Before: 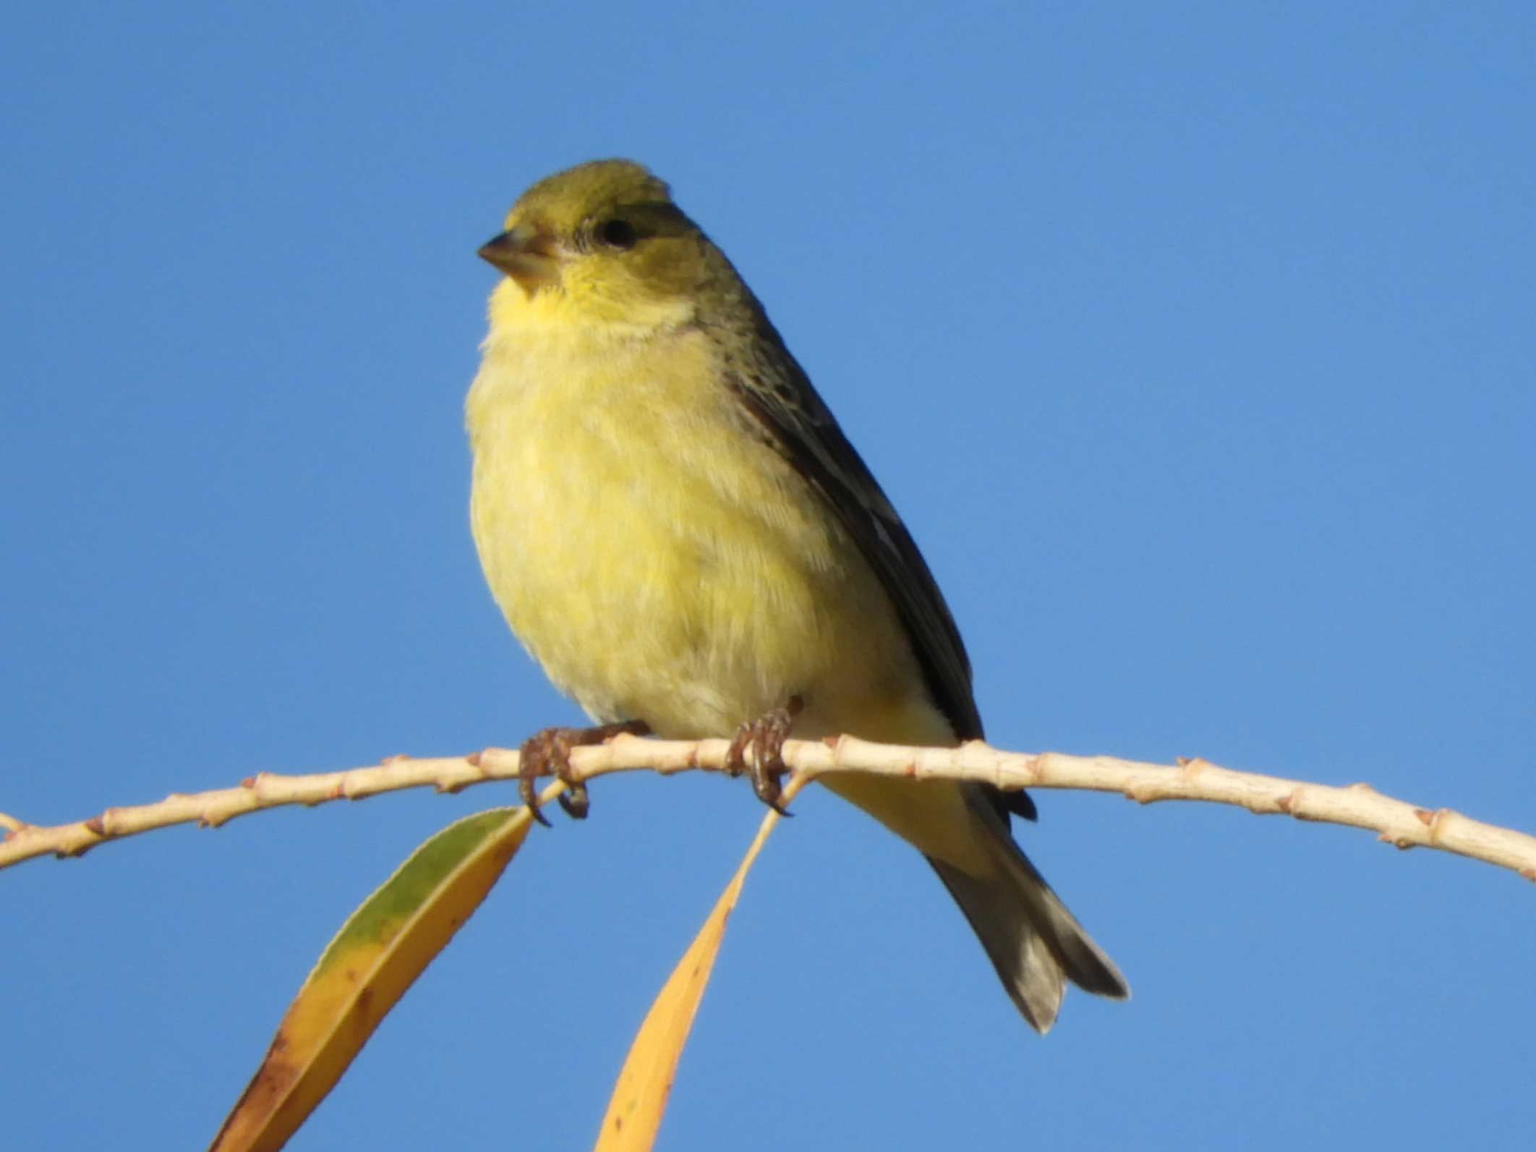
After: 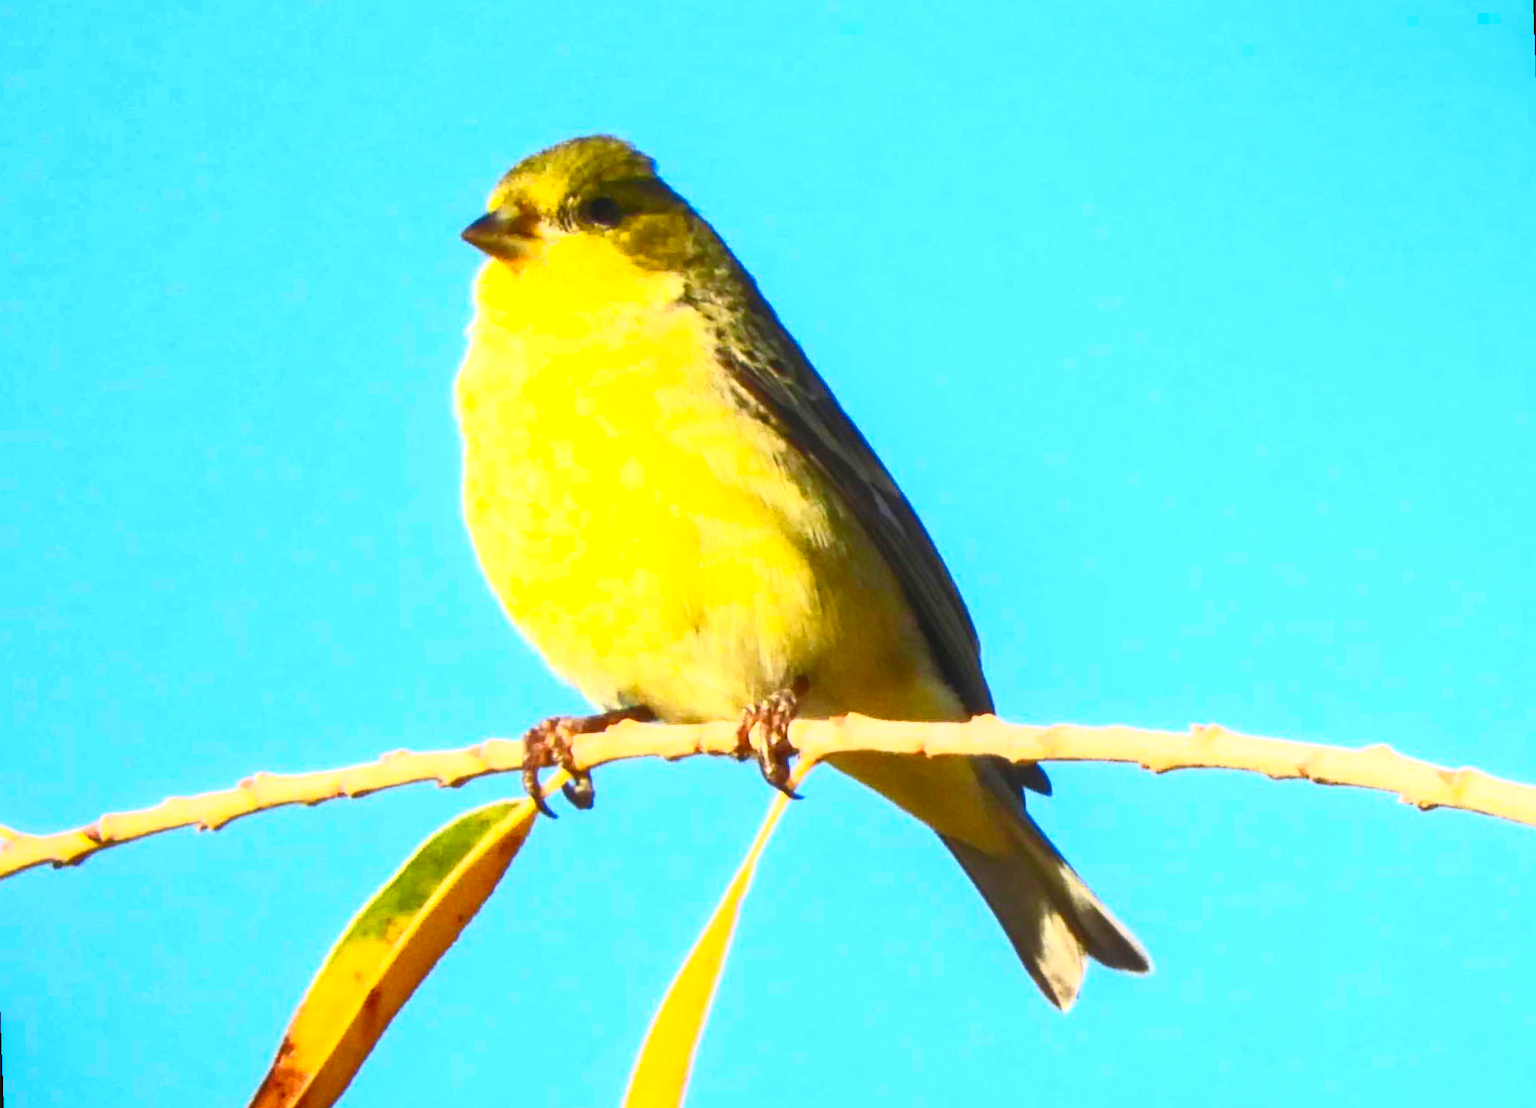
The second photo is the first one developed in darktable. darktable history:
contrast brightness saturation: contrast 1, brightness 1, saturation 1
exposure: black level correction 0.001, compensate highlight preservation false
local contrast: on, module defaults
rotate and perspective: rotation -2°, crop left 0.022, crop right 0.978, crop top 0.049, crop bottom 0.951
